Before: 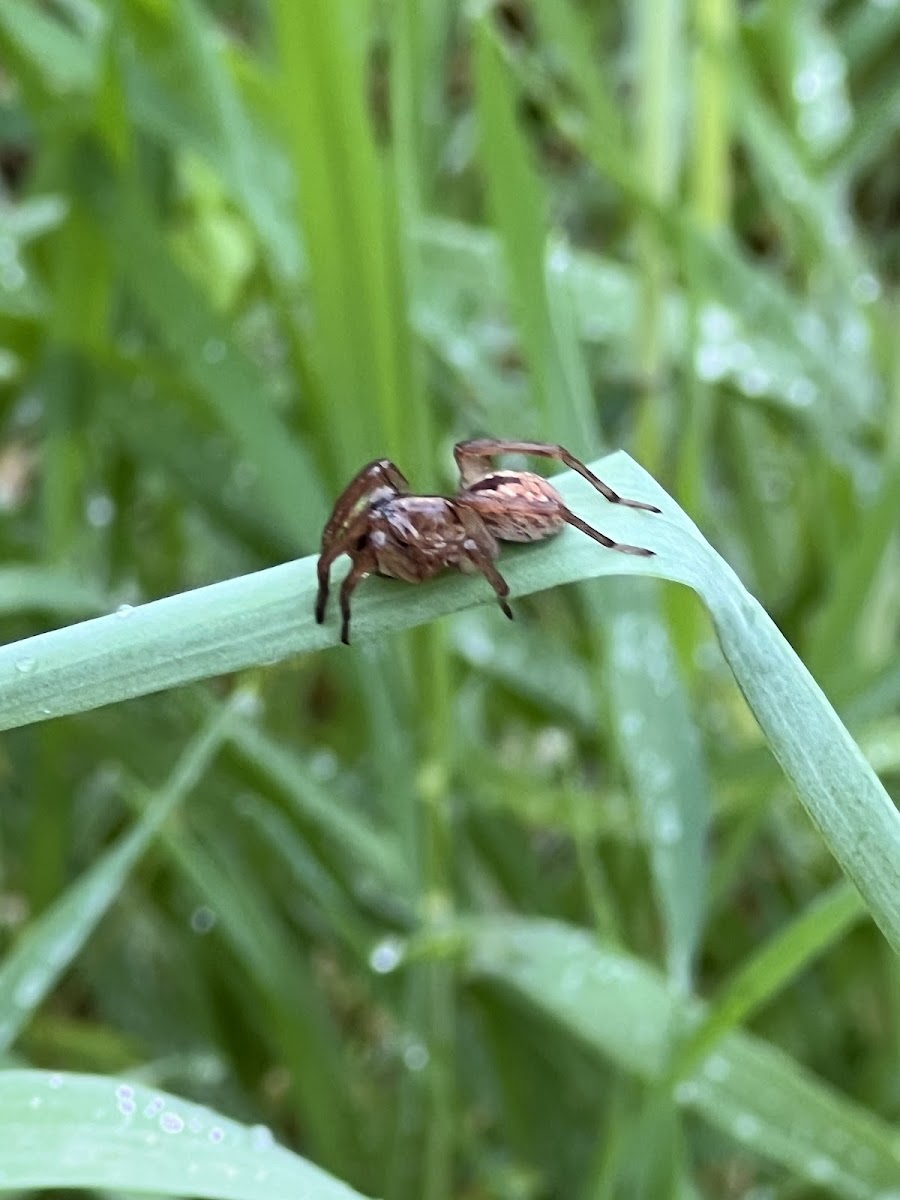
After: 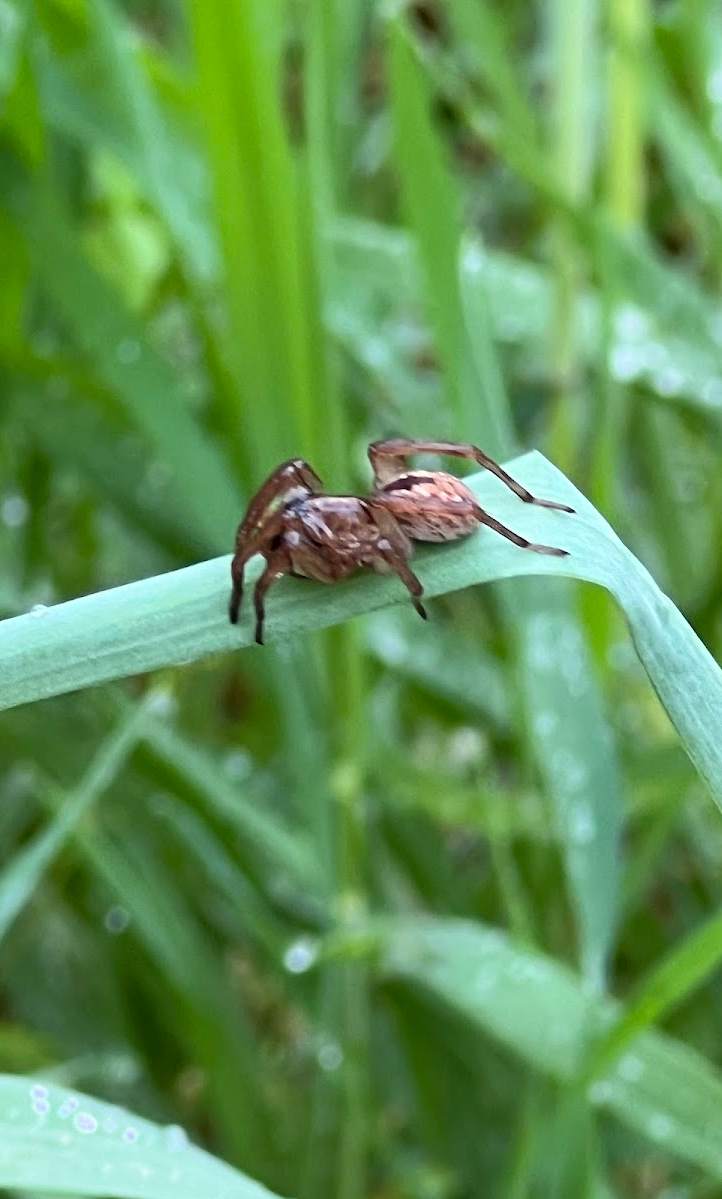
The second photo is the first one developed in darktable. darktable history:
crop and rotate: left 9.588%, right 10.124%
